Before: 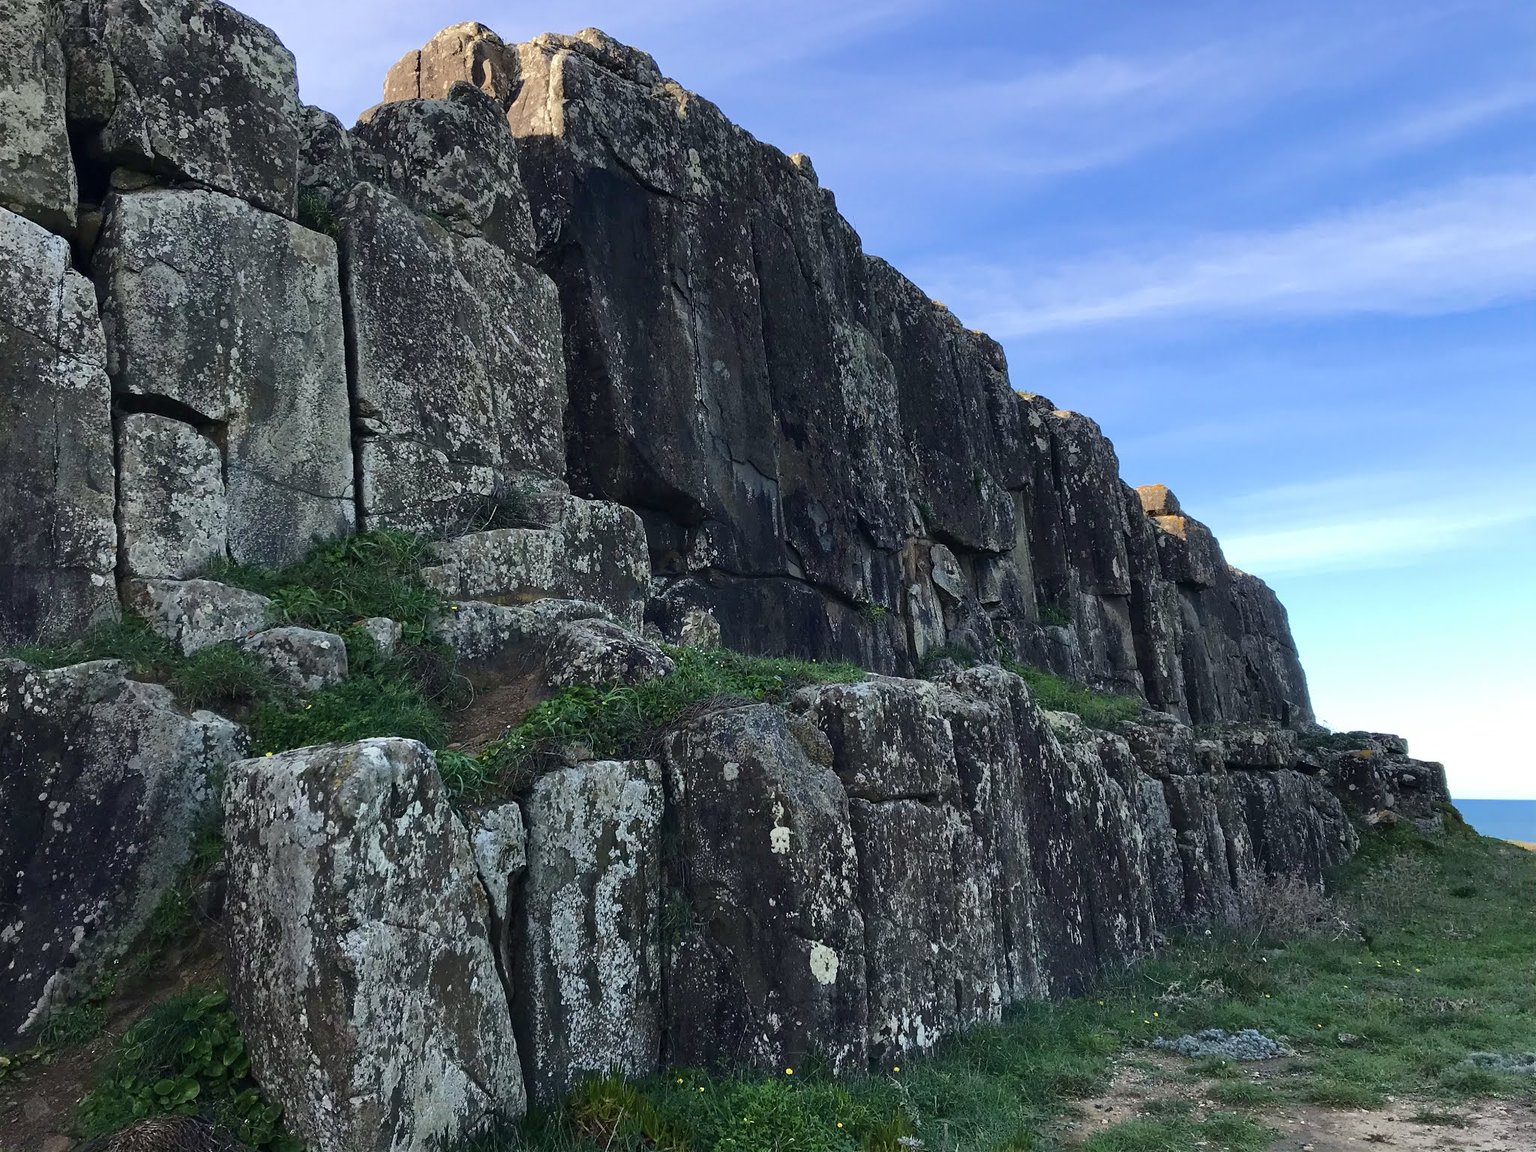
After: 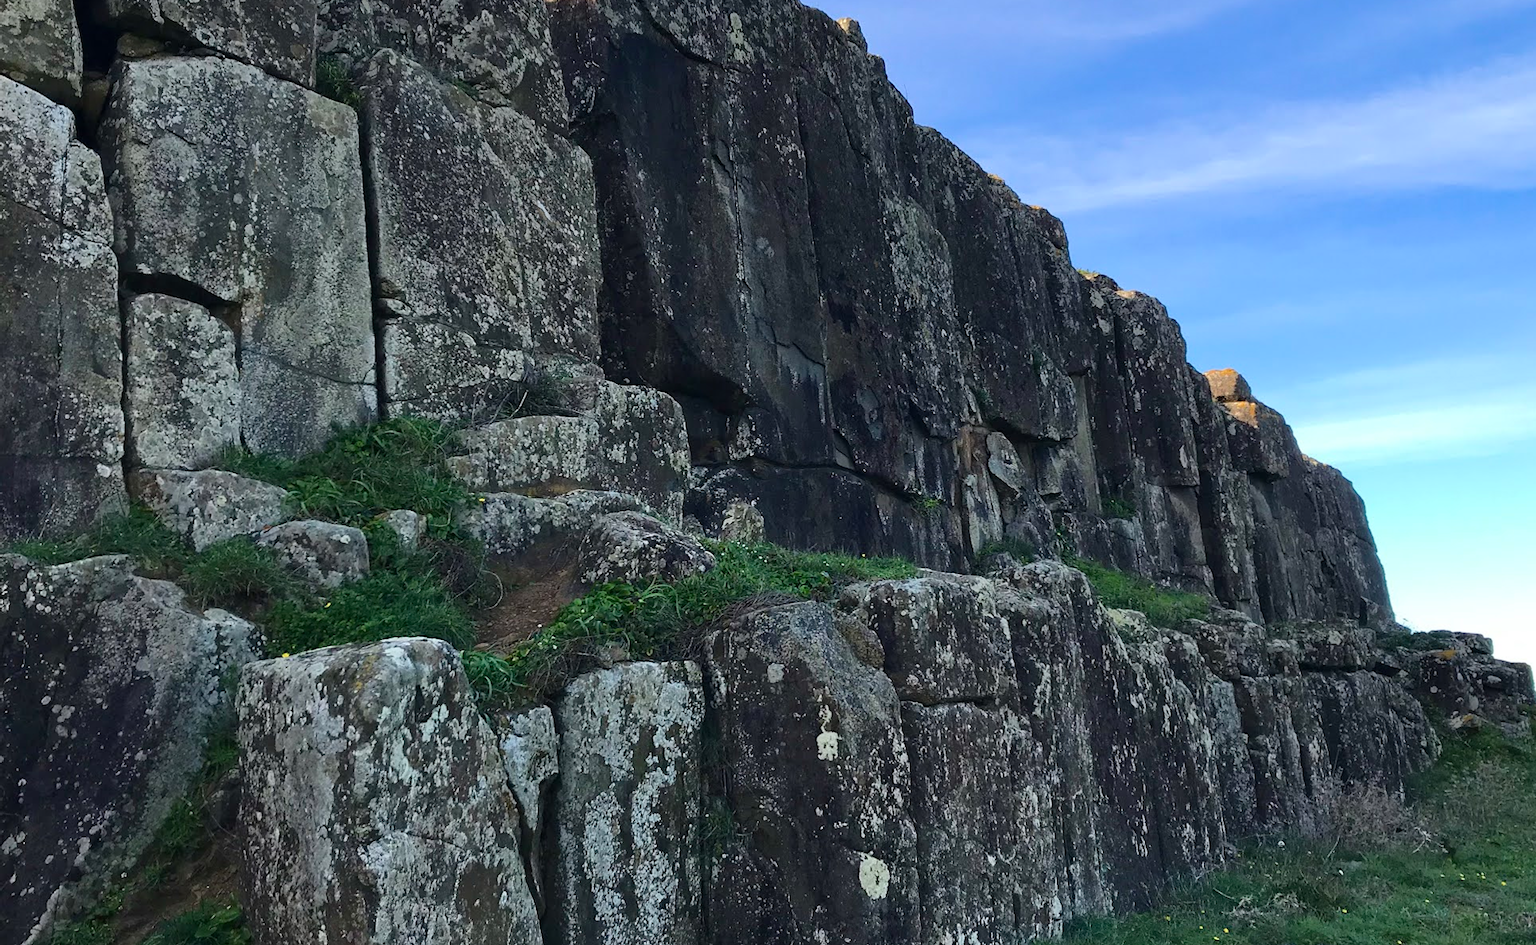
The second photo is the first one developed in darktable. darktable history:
tone equalizer: on, module defaults
crop and rotate: angle 0.032°, top 11.903%, right 5.675%, bottom 10.722%
